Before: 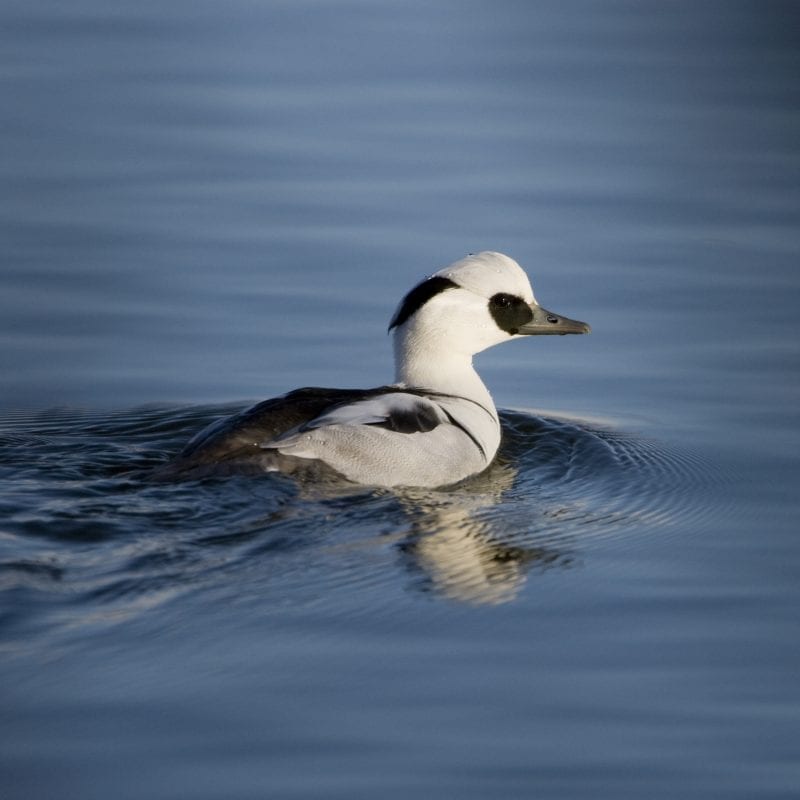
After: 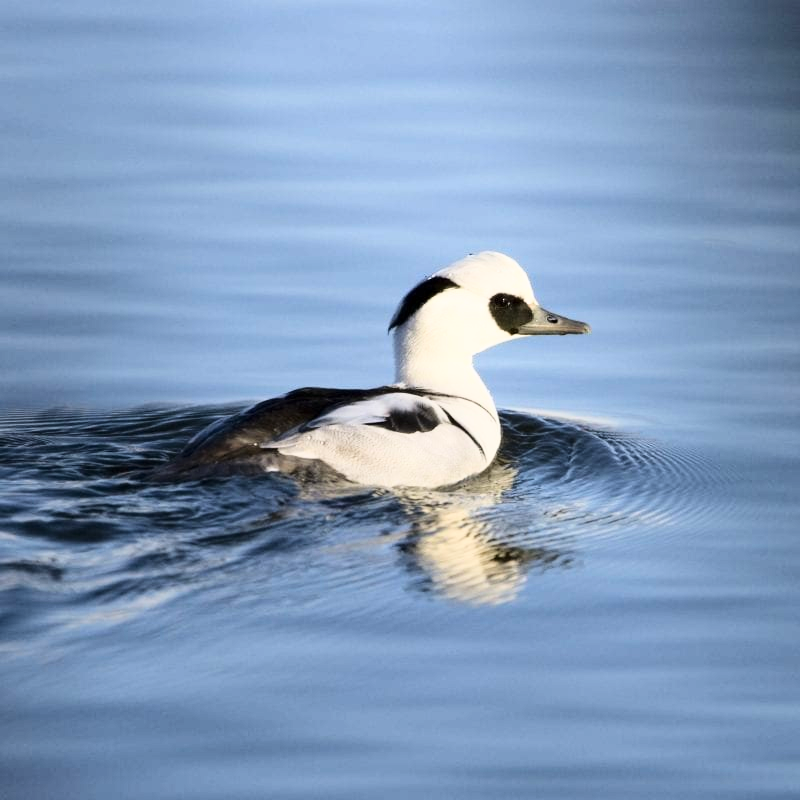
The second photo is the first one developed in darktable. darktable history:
base curve: curves: ch0 [(0, 0) (0.018, 0.026) (0.143, 0.37) (0.33, 0.731) (0.458, 0.853) (0.735, 0.965) (0.905, 0.986) (1, 1)]
exposure: exposure 0.02 EV, compensate highlight preservation false
